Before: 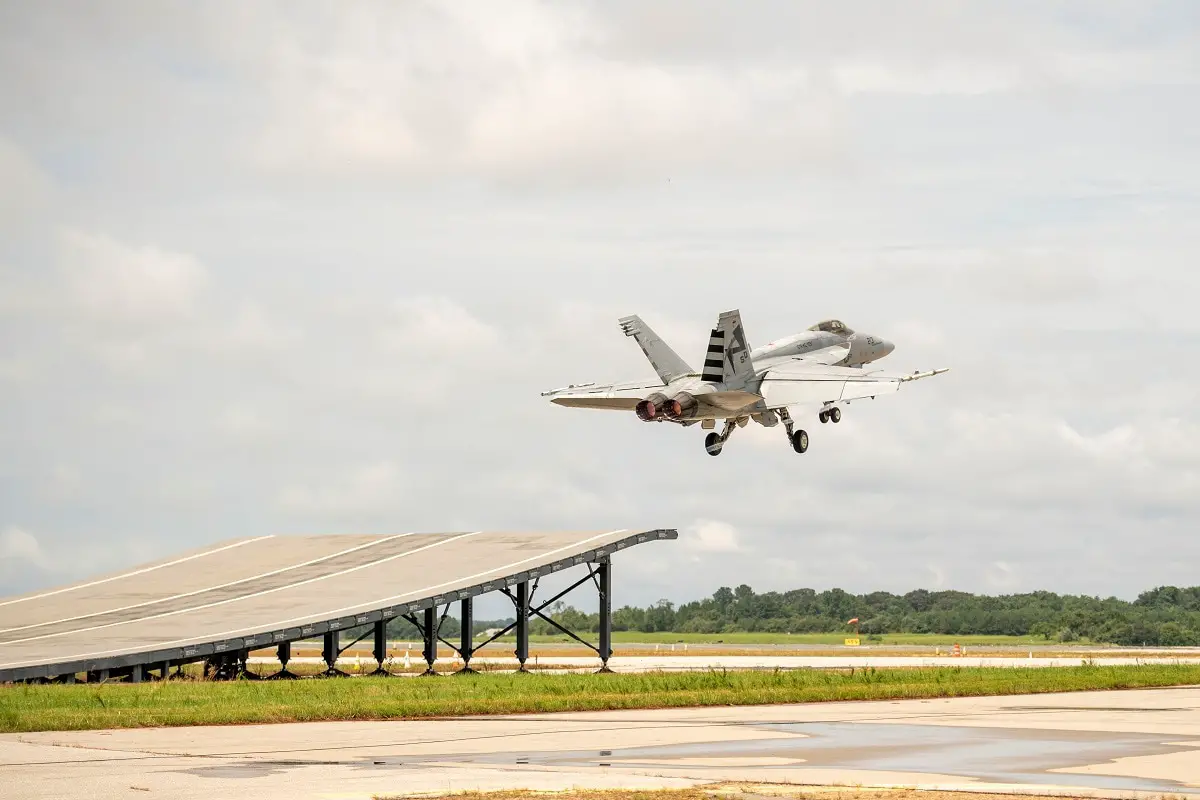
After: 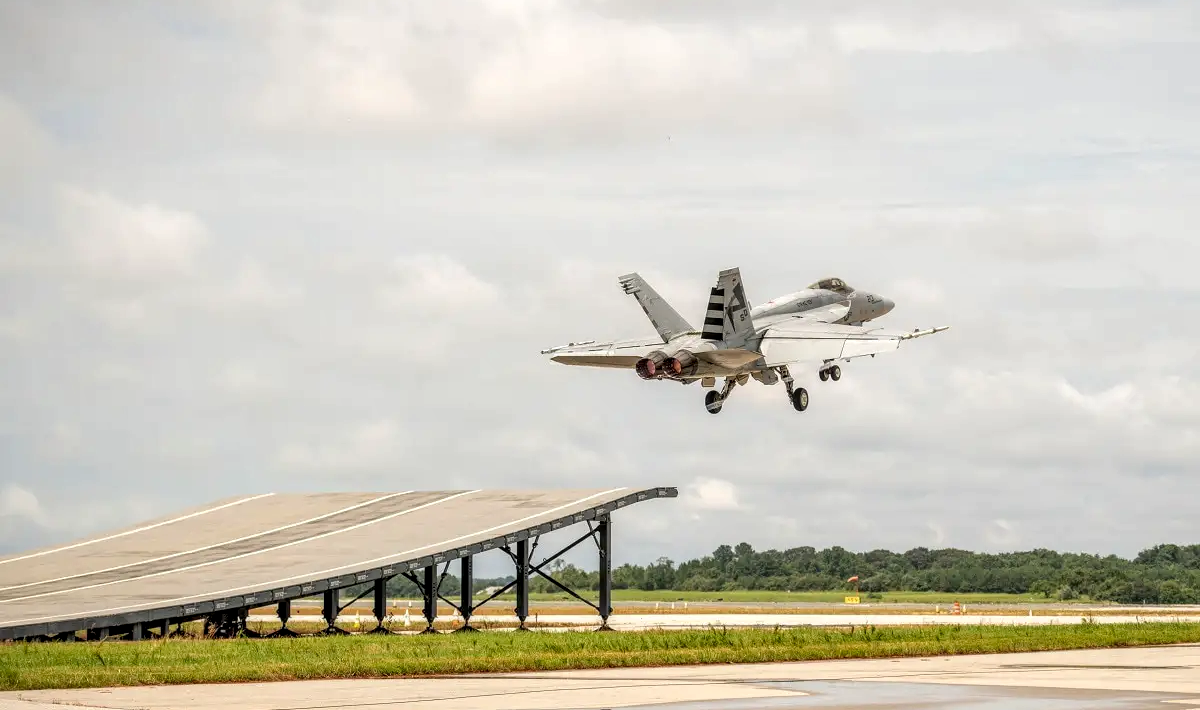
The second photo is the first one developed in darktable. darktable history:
local contrast: highlights 37%, detail 135%
crop and rotate: top 5.441%, bottom 5.714%
